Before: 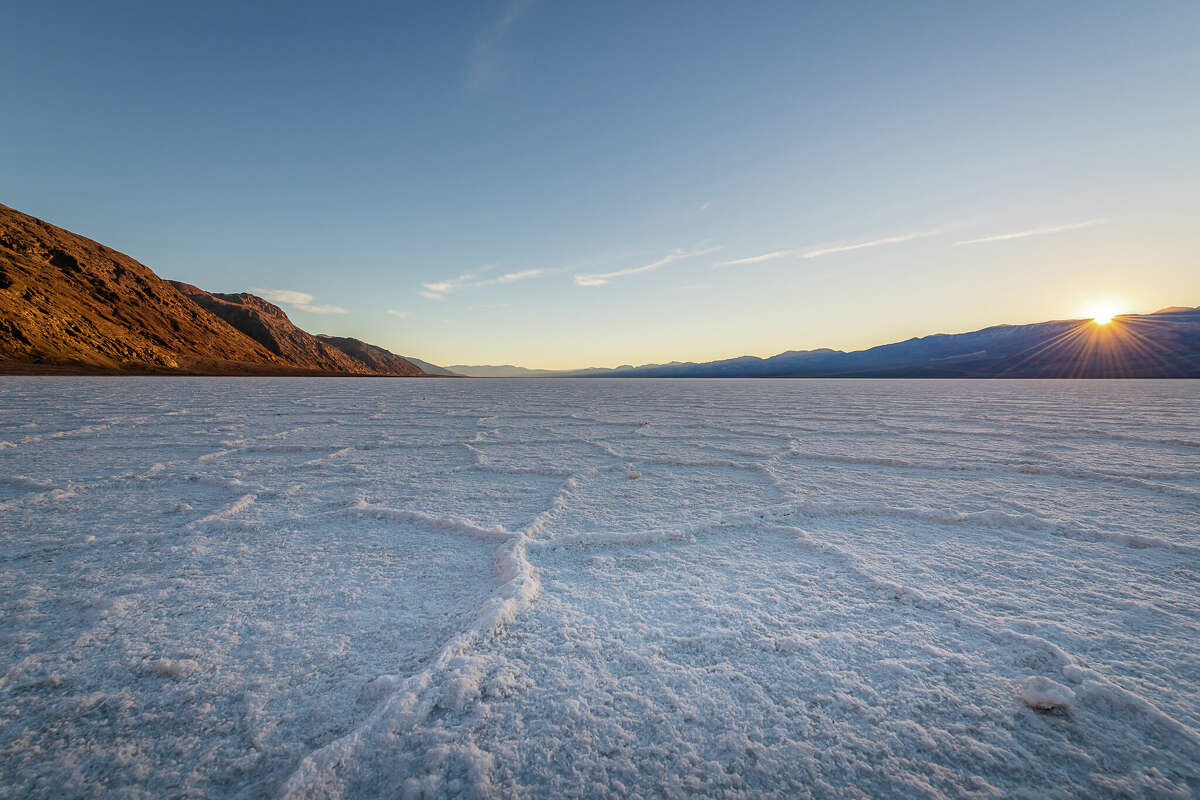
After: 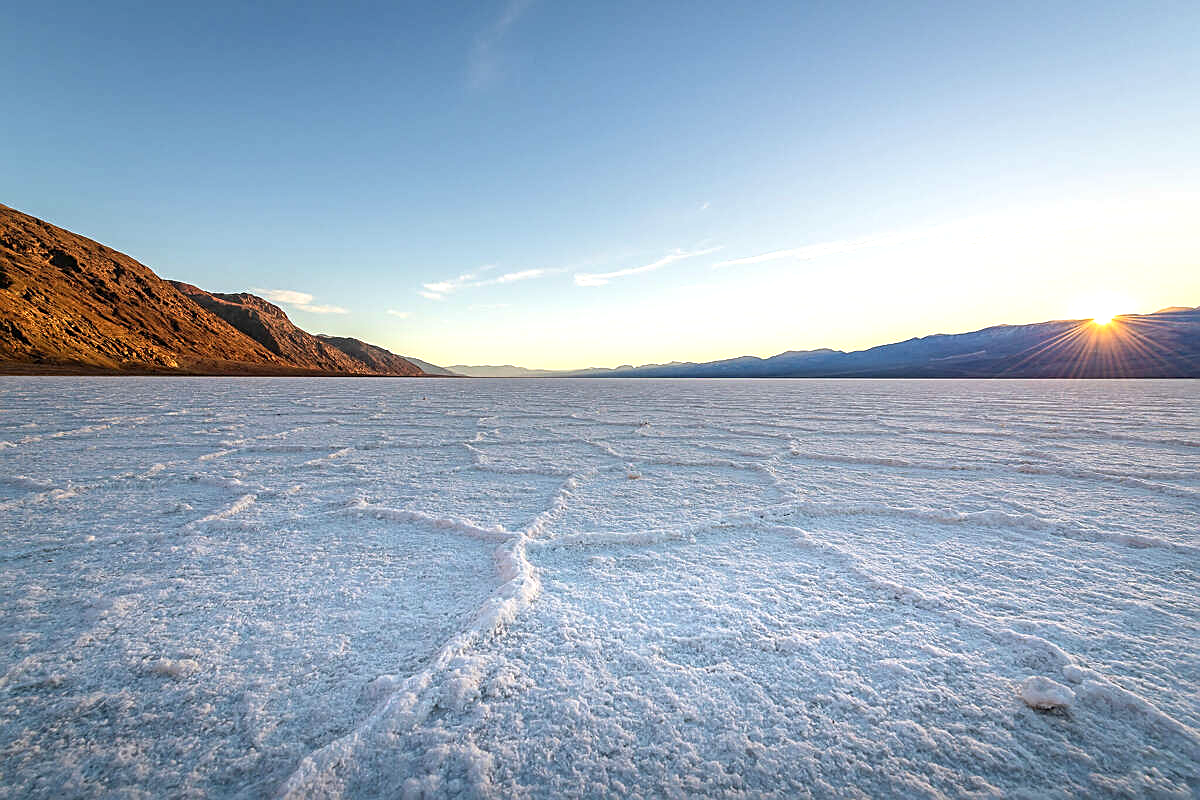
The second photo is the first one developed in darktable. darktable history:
exposure: exposure 0.661 EV, compensate highlight preservation false
sharpen: on, module defaults
